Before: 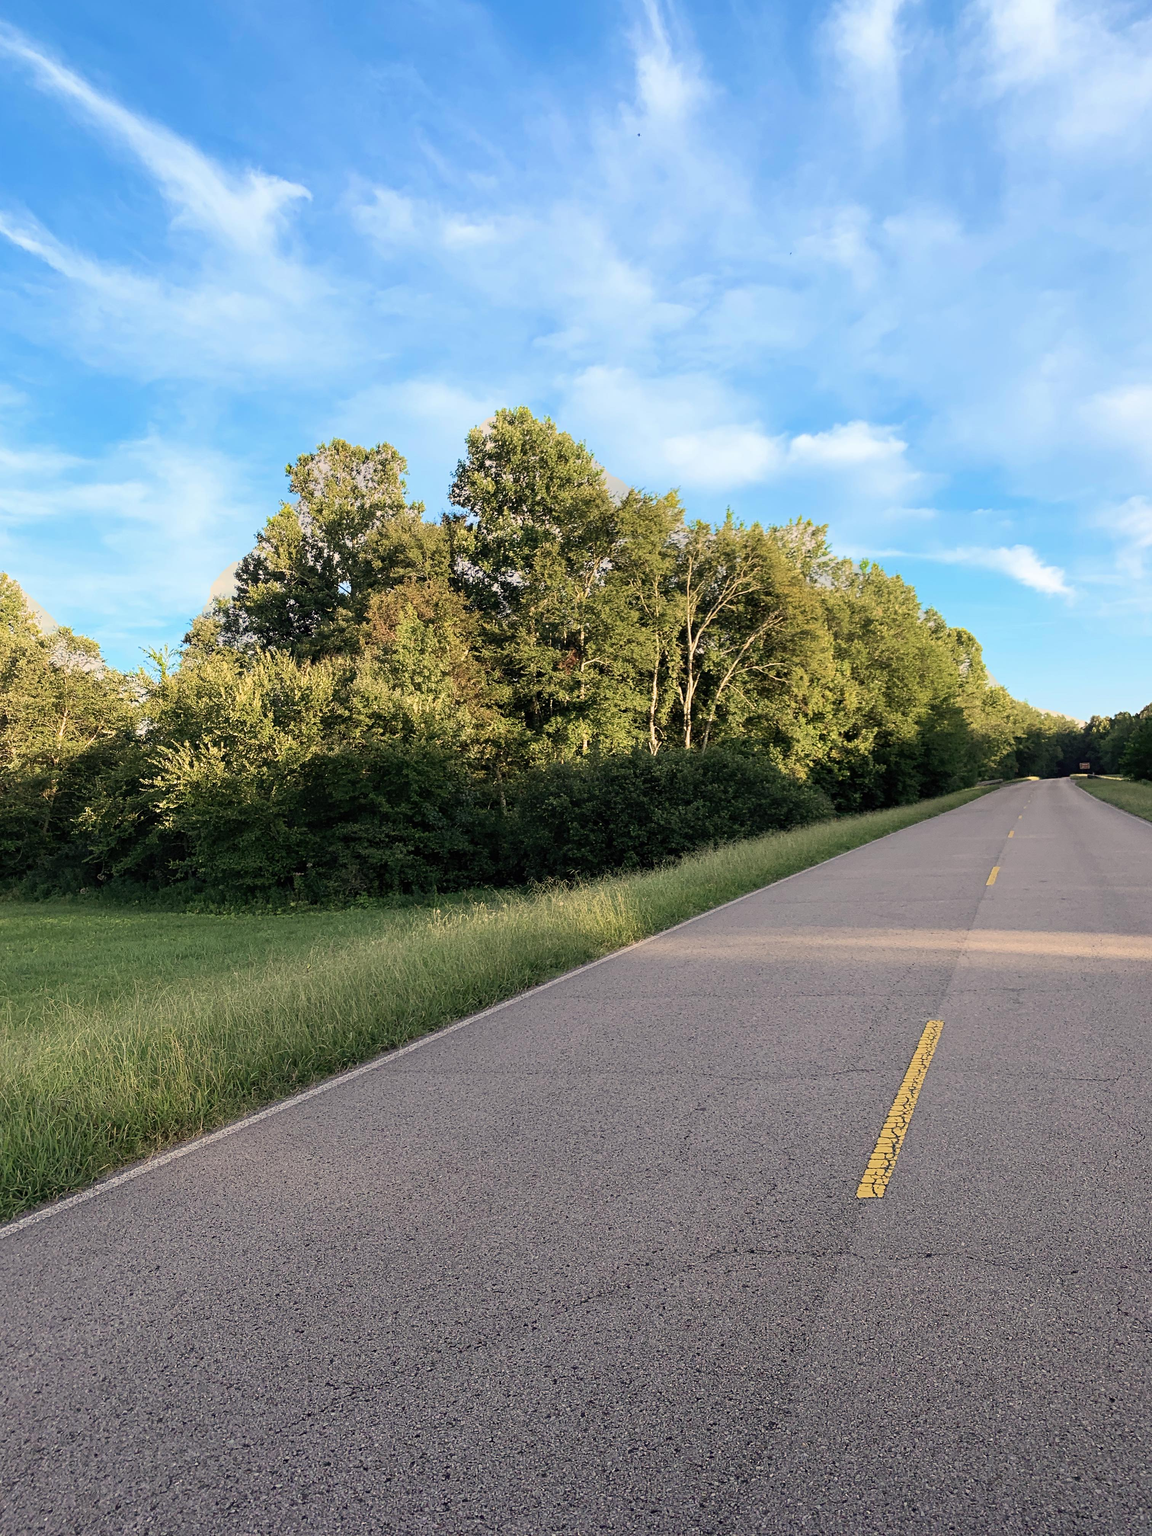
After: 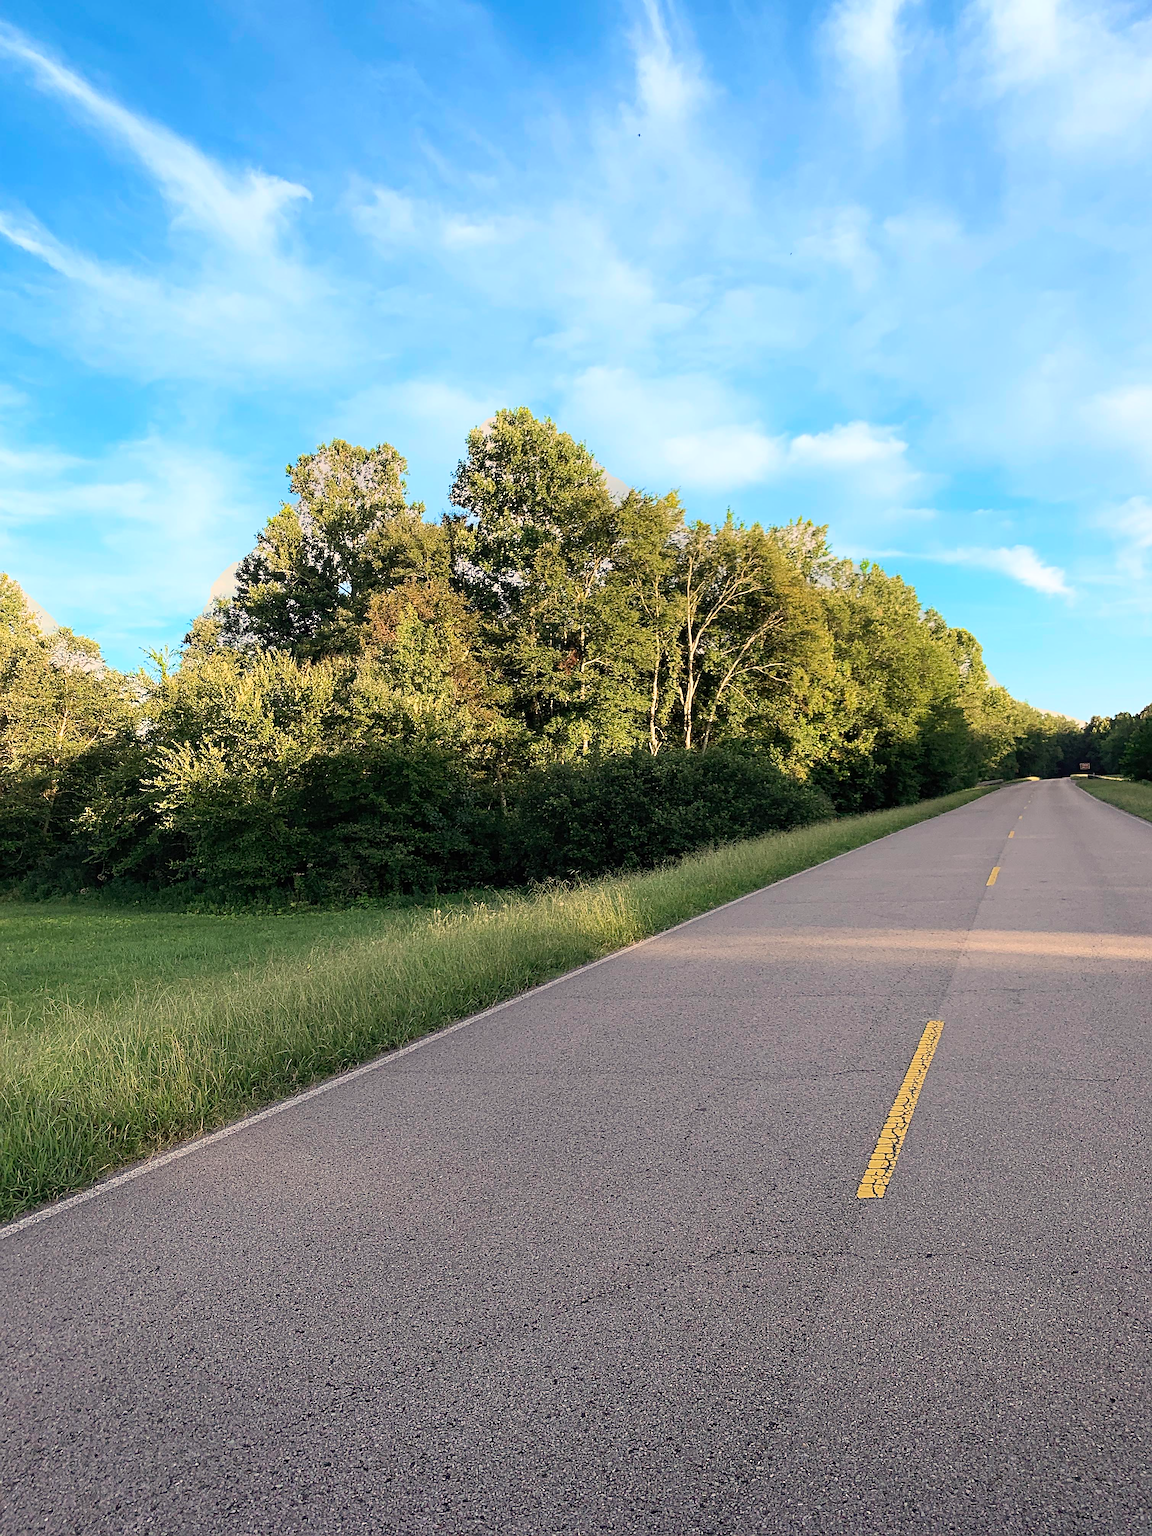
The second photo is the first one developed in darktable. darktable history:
shadows and highlights: shadows 1.61, highlights 39.68
sharpen: on, module defaults
